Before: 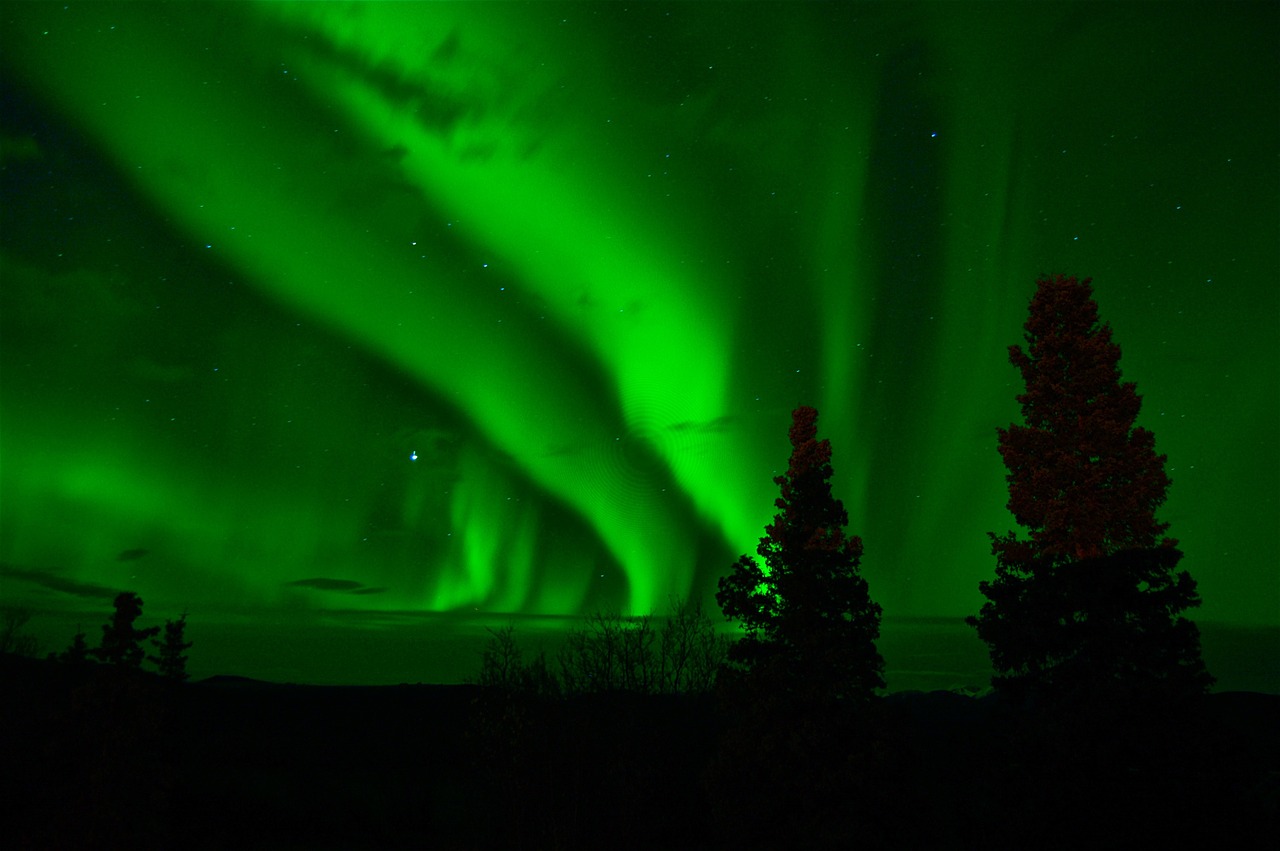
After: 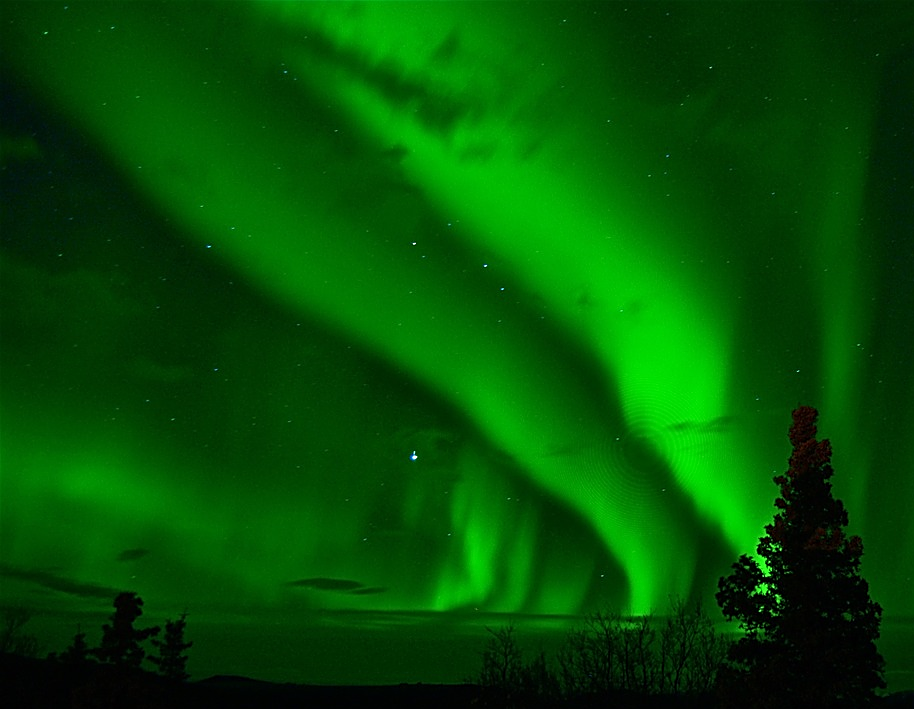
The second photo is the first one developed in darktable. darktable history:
sharpen: on, module defaults
crop: right 28.549%, bottom 16.641%
